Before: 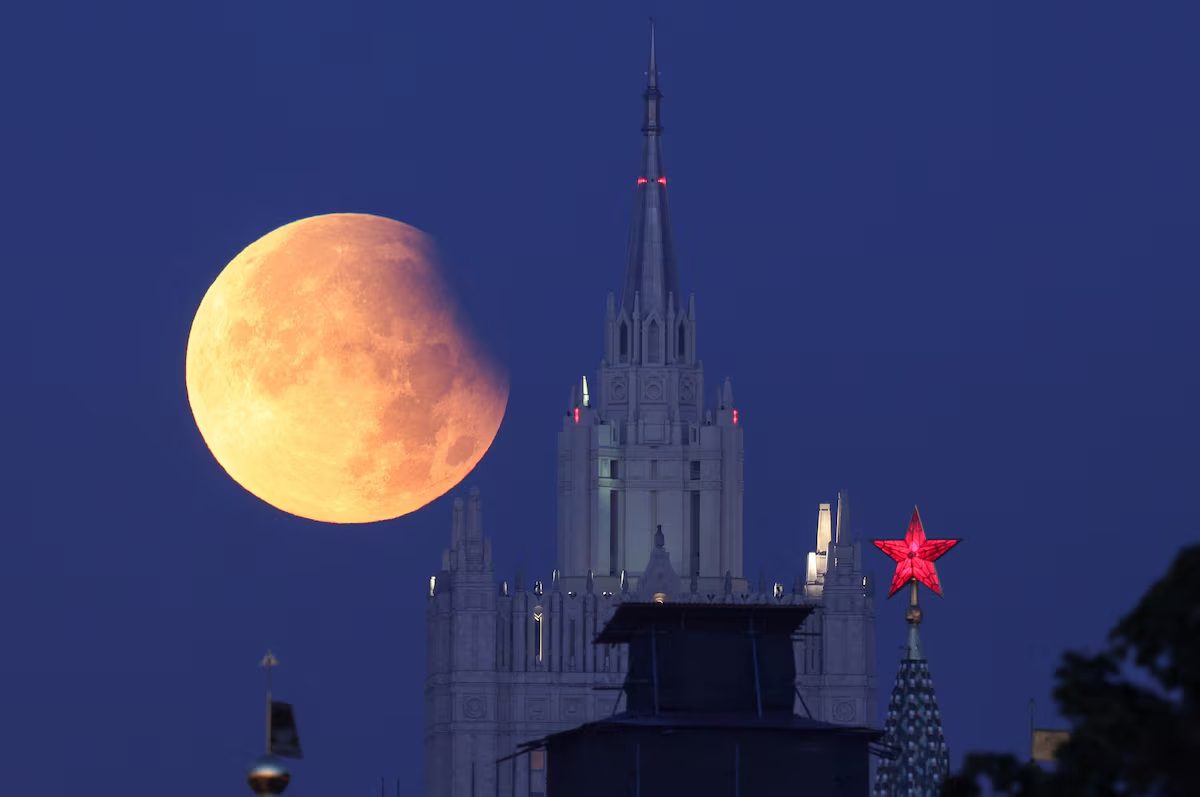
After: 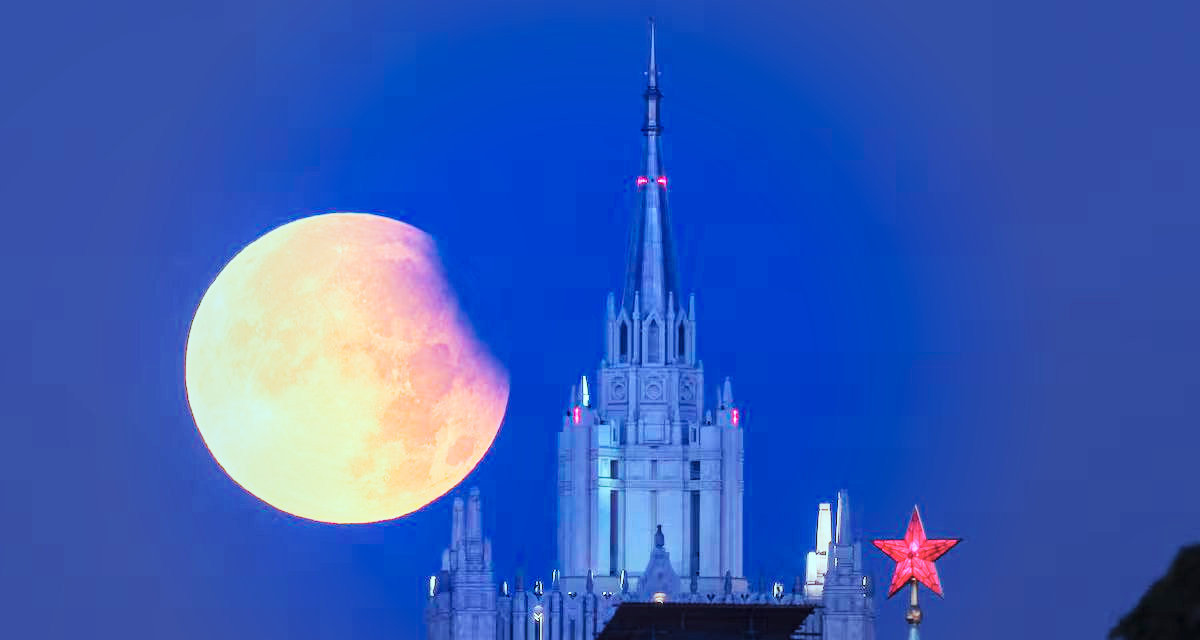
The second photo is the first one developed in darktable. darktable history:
local contrast: on, module defaults
base curve: curves: ch0 [(0, 0.007) (0.028, 0.063) (0.121, 0.311) (0.46, 0.743) (0.859, 0.957) (1, 1)], preserve colors none
crop: bottom 19.595%
tone curve: curves: ch0 [(0, 0) (0.004, 0.001) (0.133, 0.112) (0.325, 0.362) (0.832, 0.893) (1, 1)], color space Lab, independent channels, preserve colors none
vignetting: fall-off start 39.29%, fall-off radius 40.83%, brightness -0.193, saturation -0.304, center (-0.036, 0.155)
color balance rgb: linear chroma grading › global chroma 8.977%, perceptual saturation grading › global saturation 28.174%, perceptual saturation grading › highlights -25.035%, perceptual saturation grading › mid-tones 25.561%, perceptual saturation grading › shadows 49.315%
color correction: highlights a* -11.71, highlights b* -14.83
